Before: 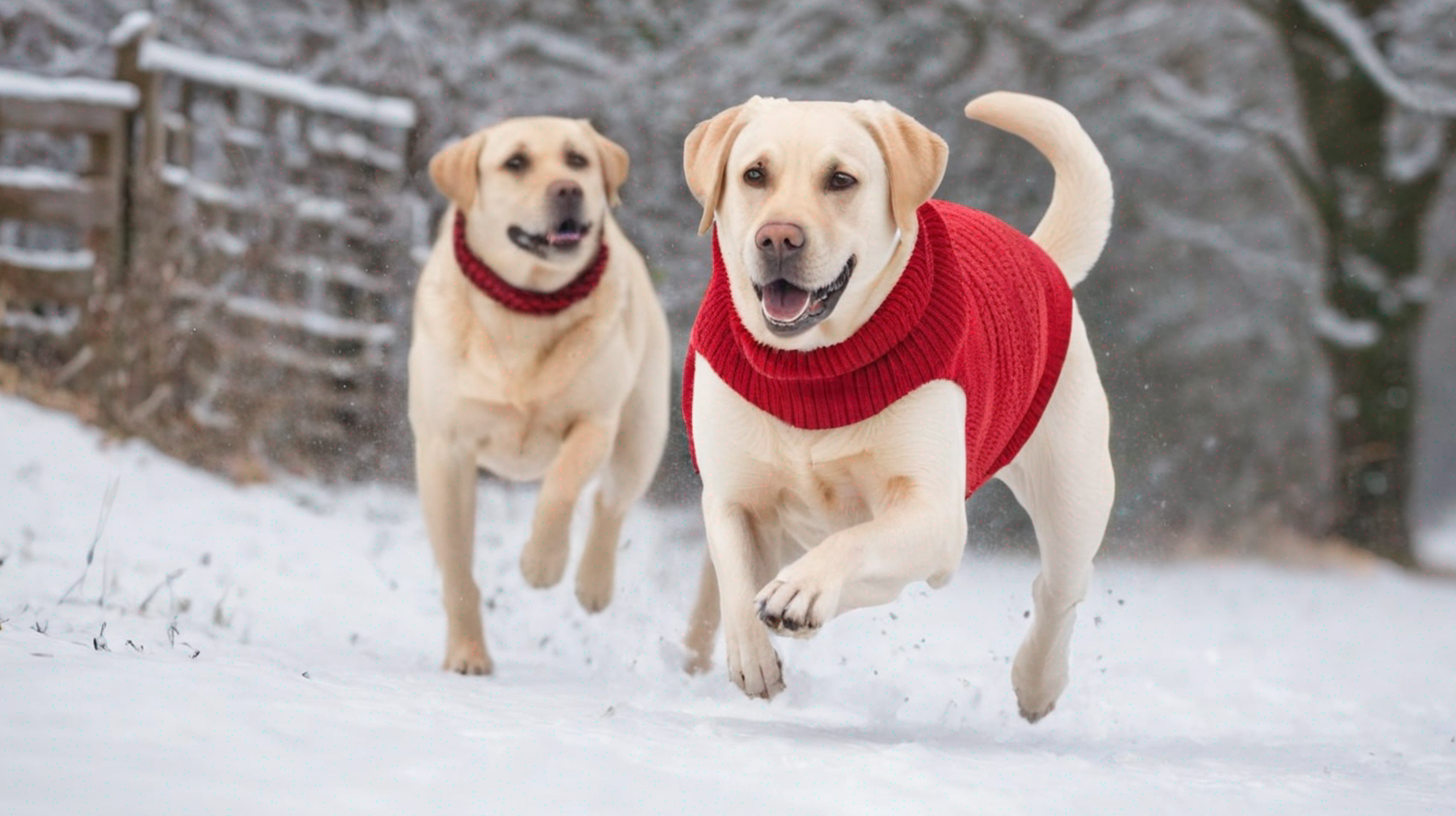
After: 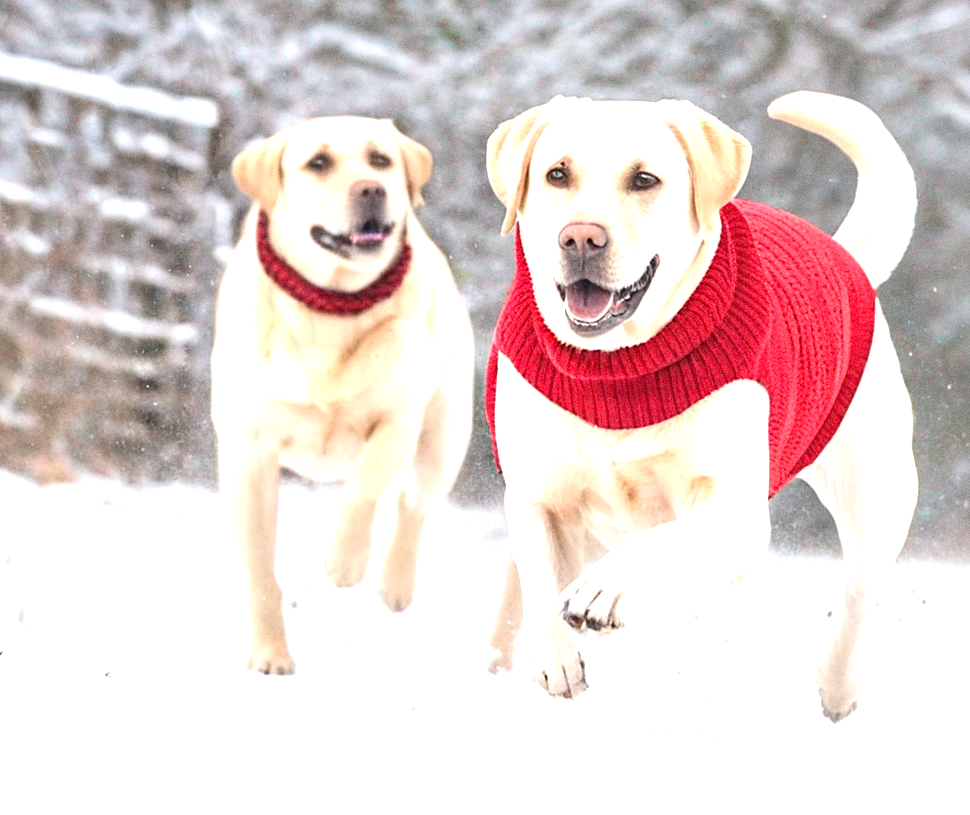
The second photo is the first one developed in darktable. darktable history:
sharpen: on, module defaults
grain: coarseness 0.47 ISO
exposure: black level correction 0, exposure 1.198 EV, compensate exposure bias true, compensate highlight preservation false
crop and rotate: left 13.537%, right 19.796%
